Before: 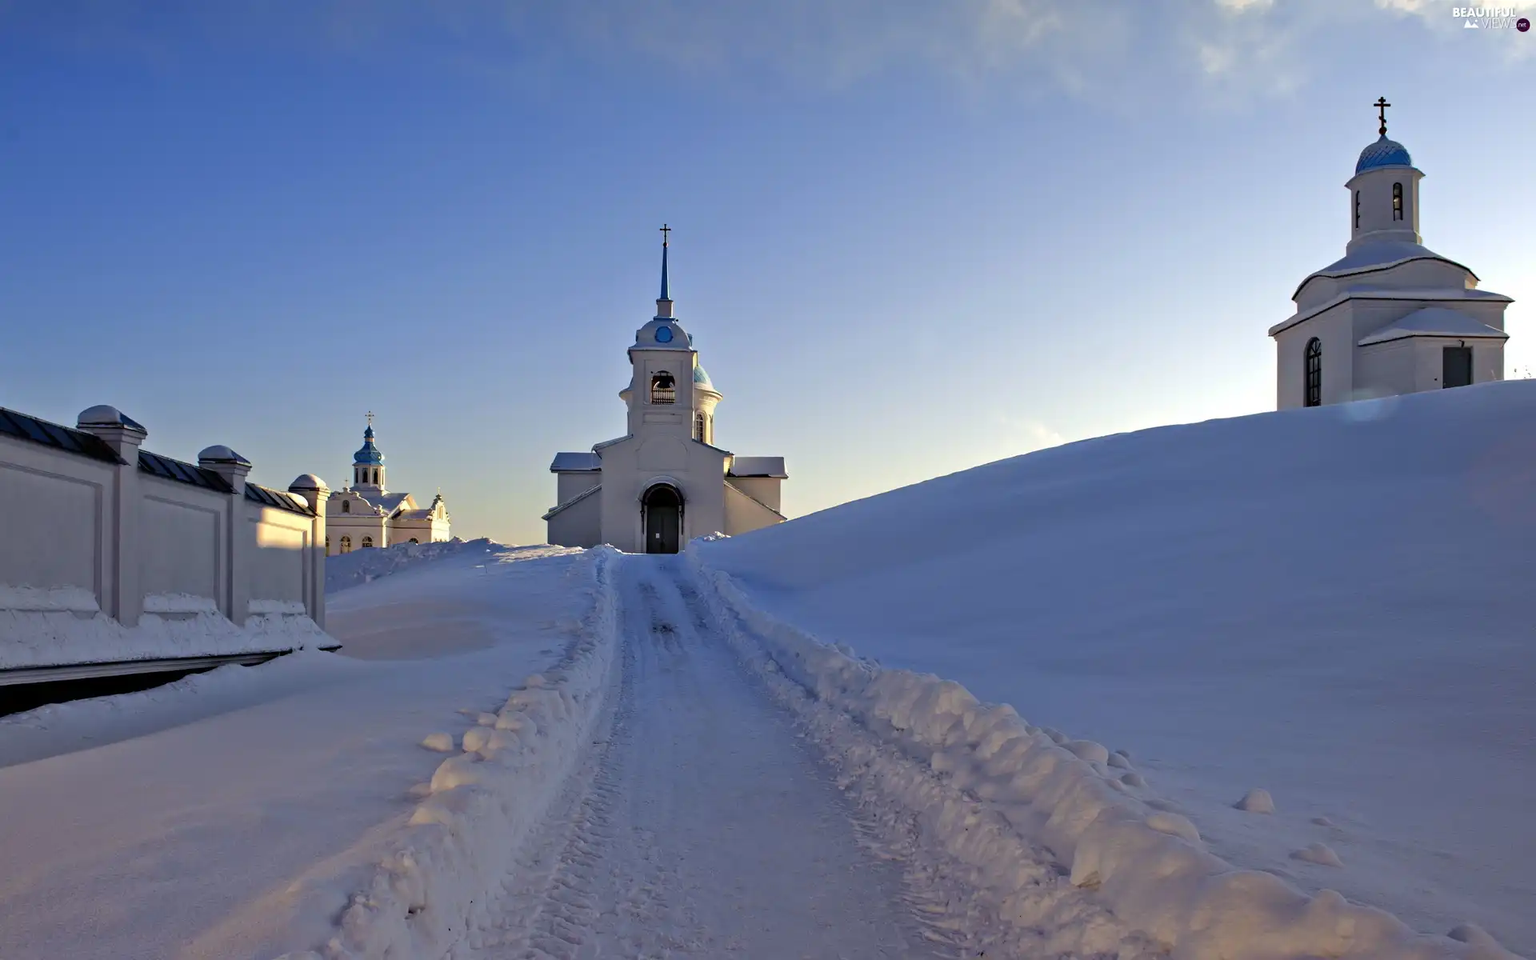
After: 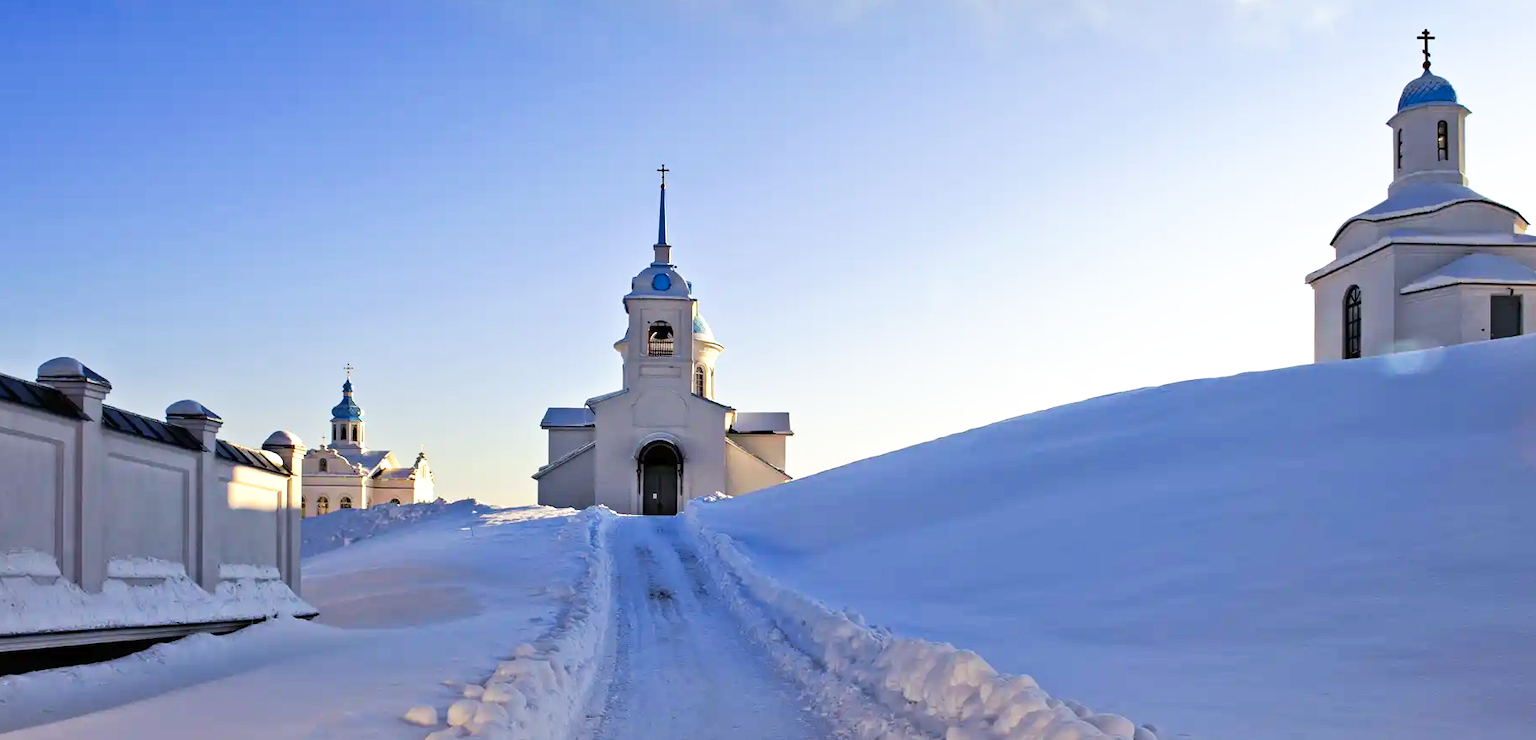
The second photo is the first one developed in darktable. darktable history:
crop: left 2.805%, top 7.273%, right 3.224%, bottom 20.215%
tone curve: curves: ch0 [(0, 0) (0.003, 0.01) (0.011, 0.017) (0.025, 0.035) (0.044, 0.068) (0.069, 0.109) (0.1, 0.144) (0.136, 0.185) (0.177, 0.231) (0.224, 0.279) (0.277, 0.346) (0.335, 0.42) (0.399, 0.5) (0.468, 0.603) (0.543, 0.712) (0.623, 0.808) (0.709, 0.883) (0.801, 0.957) (0.898, 0.993) (1, 1)], preserve colors none
